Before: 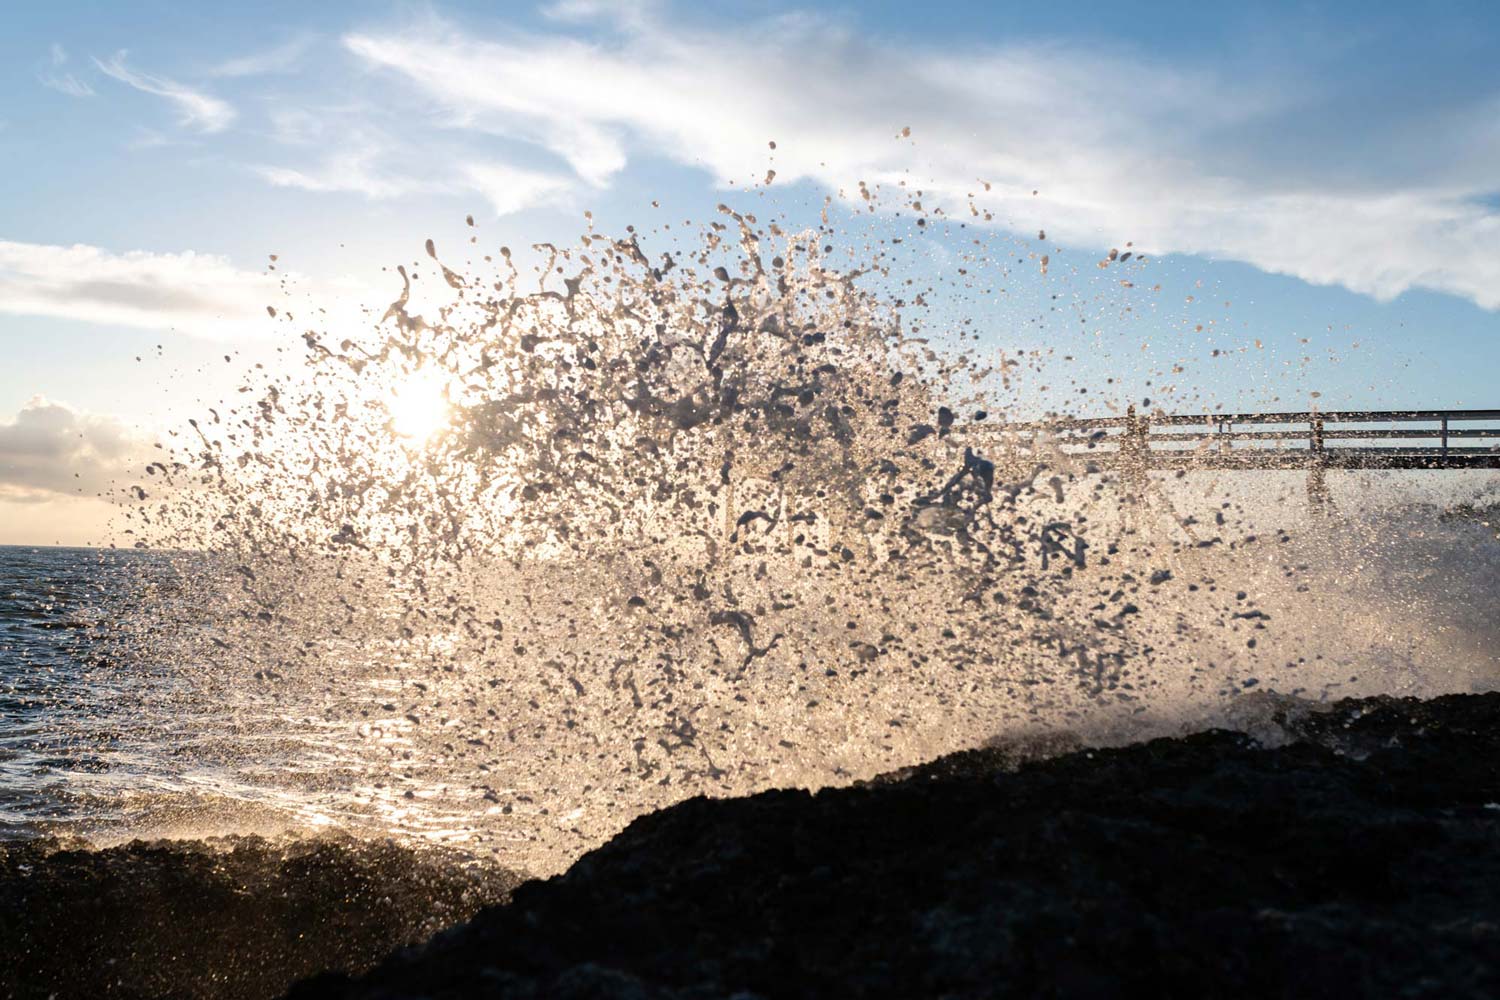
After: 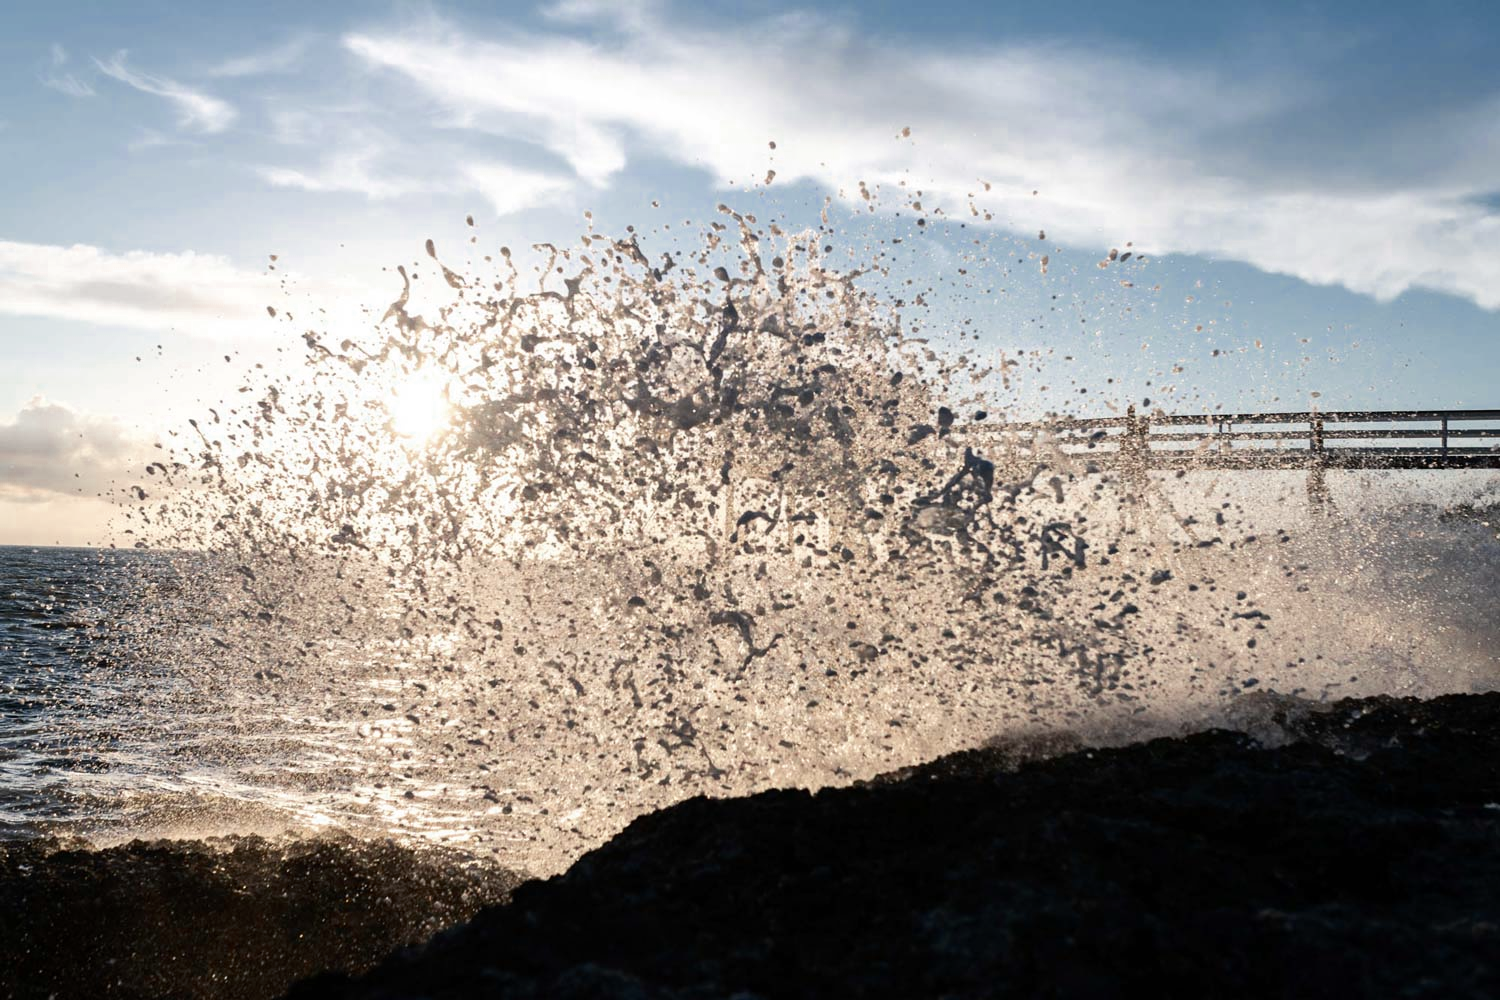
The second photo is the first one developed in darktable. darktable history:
contrast brightness saturation: contrast 0.14
color zones: curves: ch0 [(0, 0.5) (0.125, 0.4) (0.25, 0.5) (0.375, 0.4) (0.5, 0.4) (0.625, 0.35) (0.75, 0.35) (0.875, 0.5)]; ch1 [(0, 0.35) (0.125, 0.45) (0.25, 0.35) (0.375, 0.35) (0.5, 0.35) (0.625, 0.35) (0.75, 0.45) (0.875, 0.35)]; ch2 [(0, 0.6) (0.125, 0.5) (0.25, 0.5) (0.375, 0.6) (0.5, 0.6) (0.625, 0.5) (0.75, 0.5) (0.875, 0.5)]
